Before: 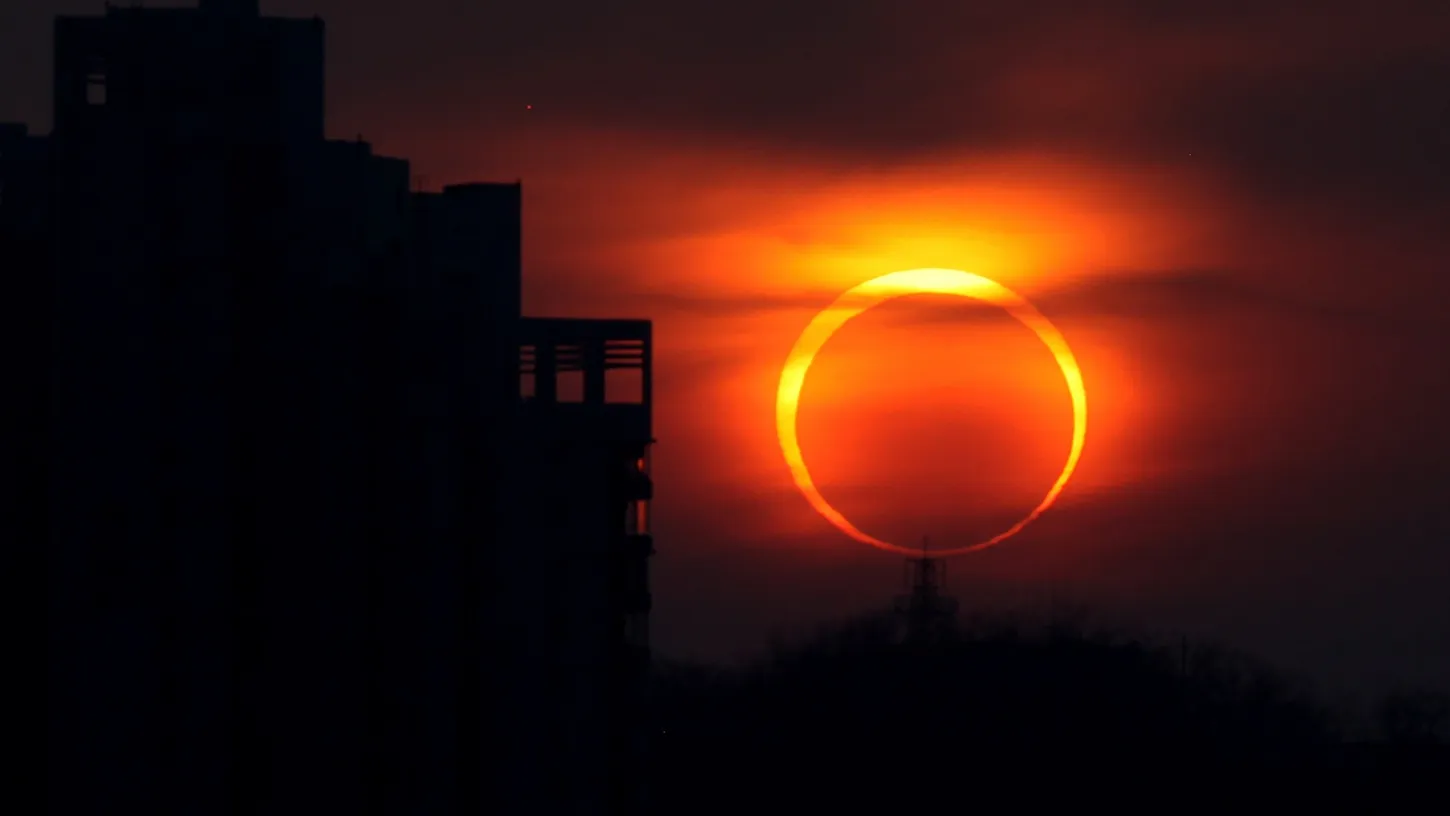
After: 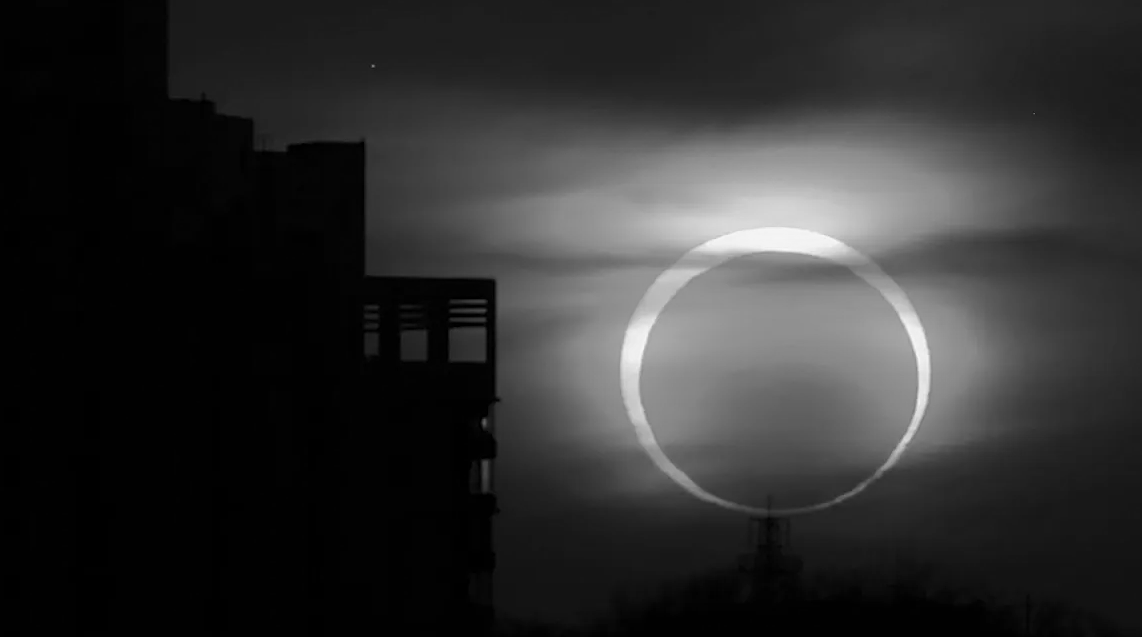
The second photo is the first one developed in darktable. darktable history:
sharpen: on, module defaults
crop and rotate: left 10.77%, top 5.1%, right 10.41%, bottom 16.76%
monochrome: a 2.21, b -1.33, size 2.2
